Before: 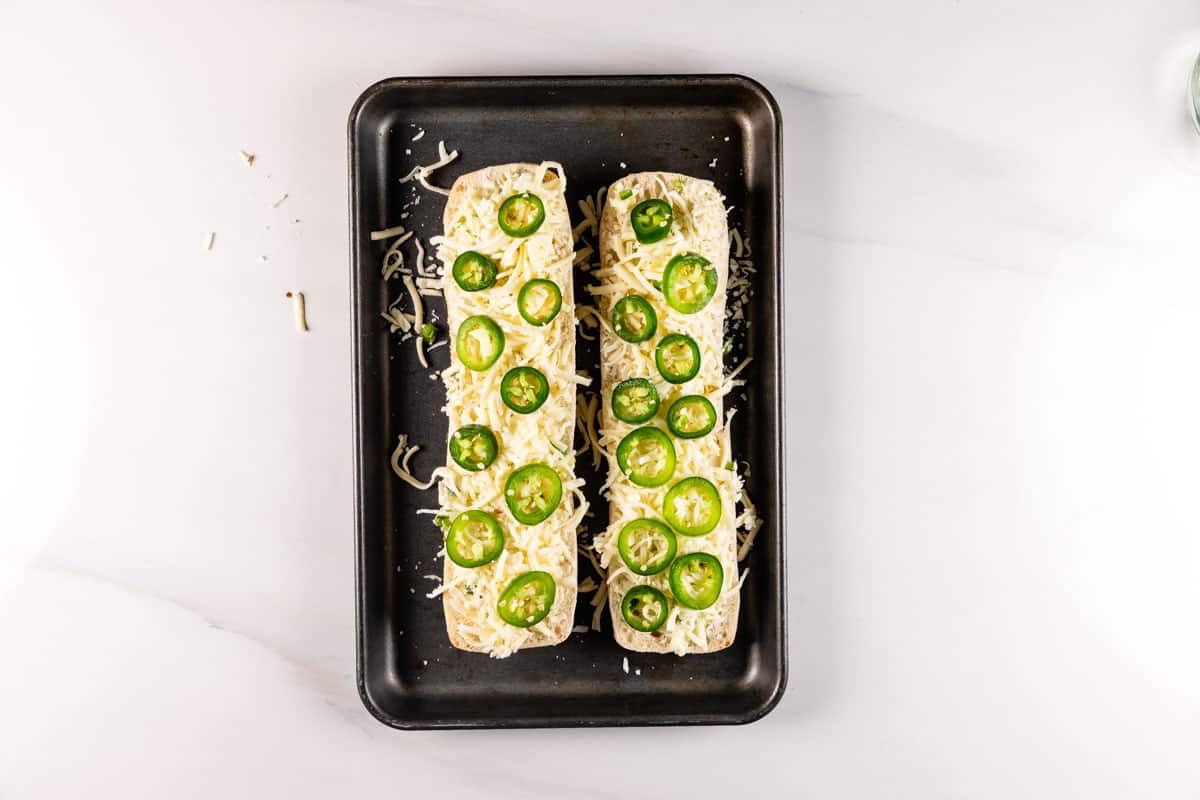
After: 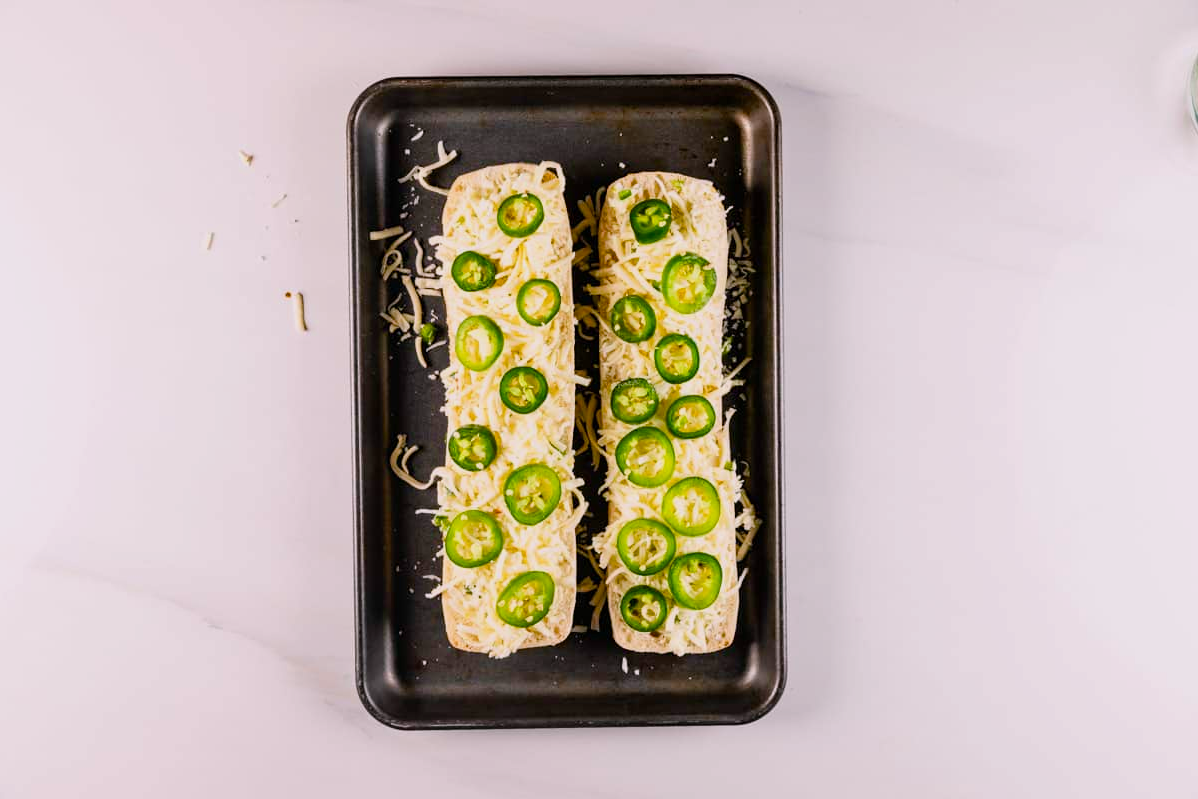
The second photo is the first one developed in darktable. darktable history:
crop and rotate: left 0.099%, bottom 0.005%
color balance rgb: highlights gain › chroma 1.45%, highlights gain › hue 308.41°, perceptual saturation grading › global saturation 20%, perceptual saturation grading › highlights -25.775%, perceptual saturation grading › shadows 24.864%, global vibrance 25.555%
tone equalizer: -8 EV -0.001 EV, -7 EV 0.004 EV, -6 EV -0.015 EV, -5 EV 0.01 EV, -4 EV -0.009 EV, -3 EV 0.016 EV, -2 EV -0.077 EV, -1 EV -0.287 EV, +0 EV -0.554 EV, edges refinement/feathering 500, mask exposure compensation -1.57 EV, preserve details no
